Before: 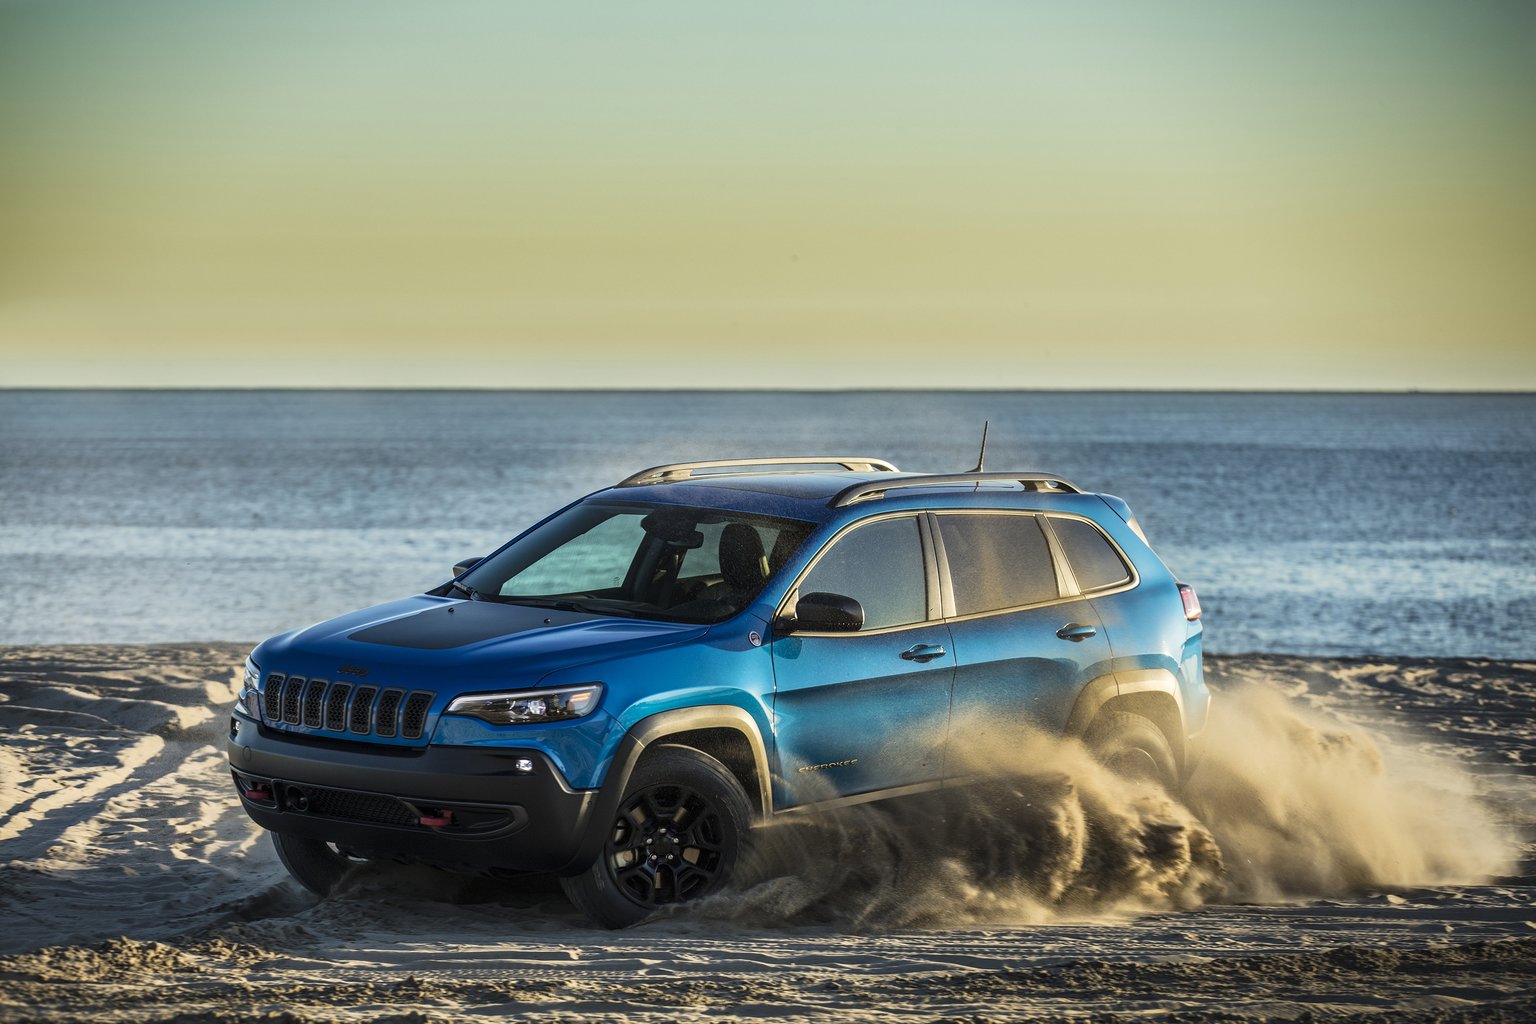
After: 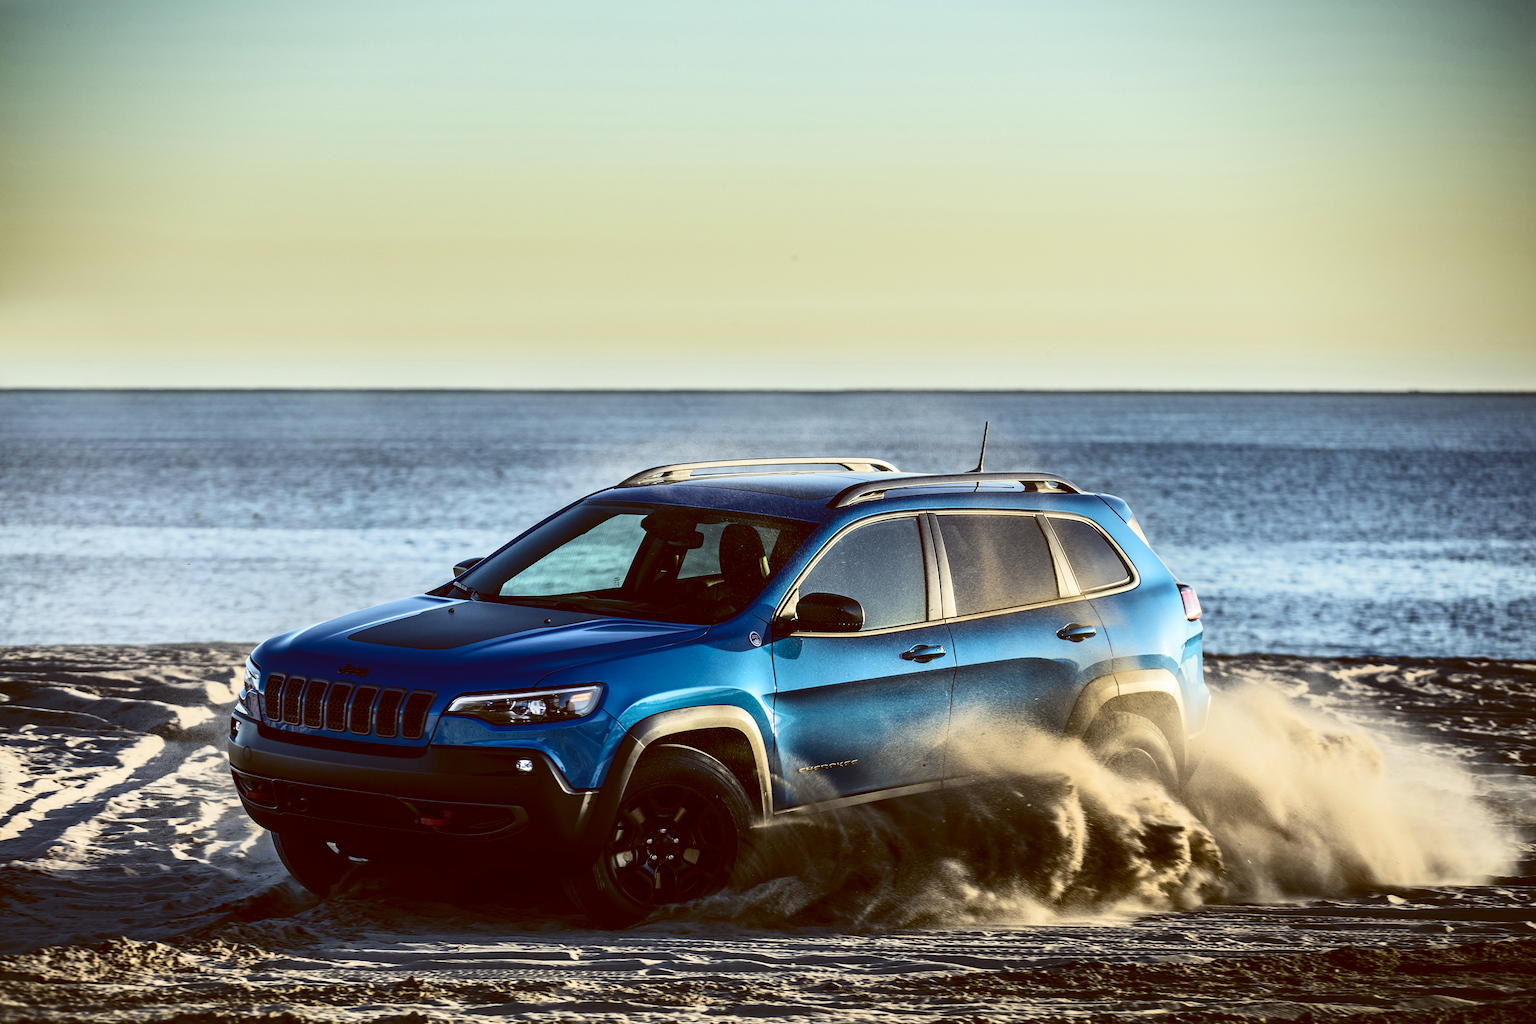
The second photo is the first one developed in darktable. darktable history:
contrast brightness saturation: contrast 0.28
color balance: lift [1, 1.015, 1.004, 0.985], gamma [1, 0.958, 0.971, 1.042], gain [1, 0.956, 0.977, 1.044]
tone equalizer: -8 EV 0.06 EV, smoothing diameter 25%, edges refinement/feathering 10, preserve details guided filter
